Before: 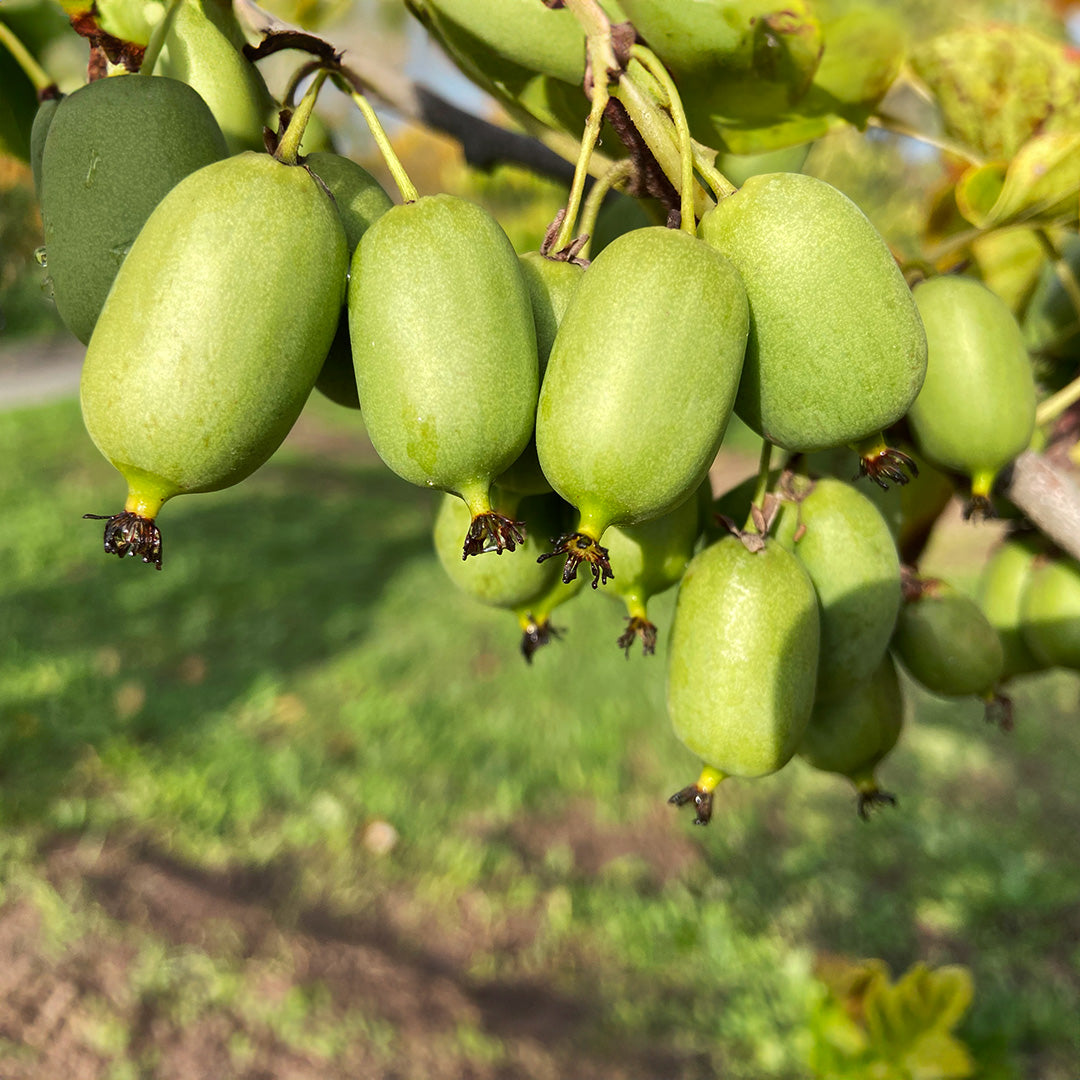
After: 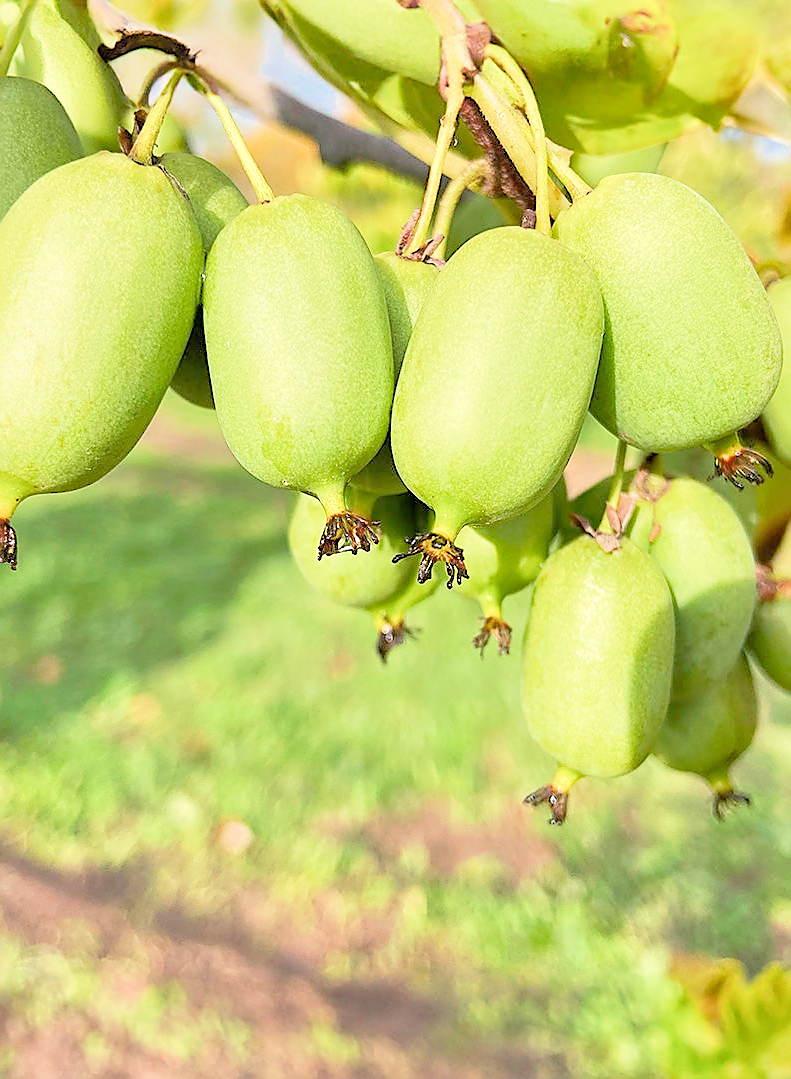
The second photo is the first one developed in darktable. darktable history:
exposure: exposure 0.3 EV, compensate highlight preservation false
local contrast: mode bilateral grid, contrast 20, coarseness 50, detail 120%, midtone range 0.2
white balance: red 1.009, blue 1.027
crop: left 13.443%, right 13.31%
filmic rgb: middle gray luminance 3.44%, black relative exposure -5.92 EV, white relative exposure 6.33 EV, threshold 6 EV, dynamic range scaling 22.4%, target black luminance 0%, hardness 2.33, latitude 45.85%, contrast 0.78, highlights saturation mix 100%, shadows ↔ highlights balance 0.033%, add noise in highlights 0, preserve chrominance max RGB, color science v3 (2019), use custom middle-gray values true, iterations of high-quality reconstruction 0, contrast in highlights soft, enable highlight reconstruction true
sharpen: radius 1.4, amount 1.25, threshold 0.7
